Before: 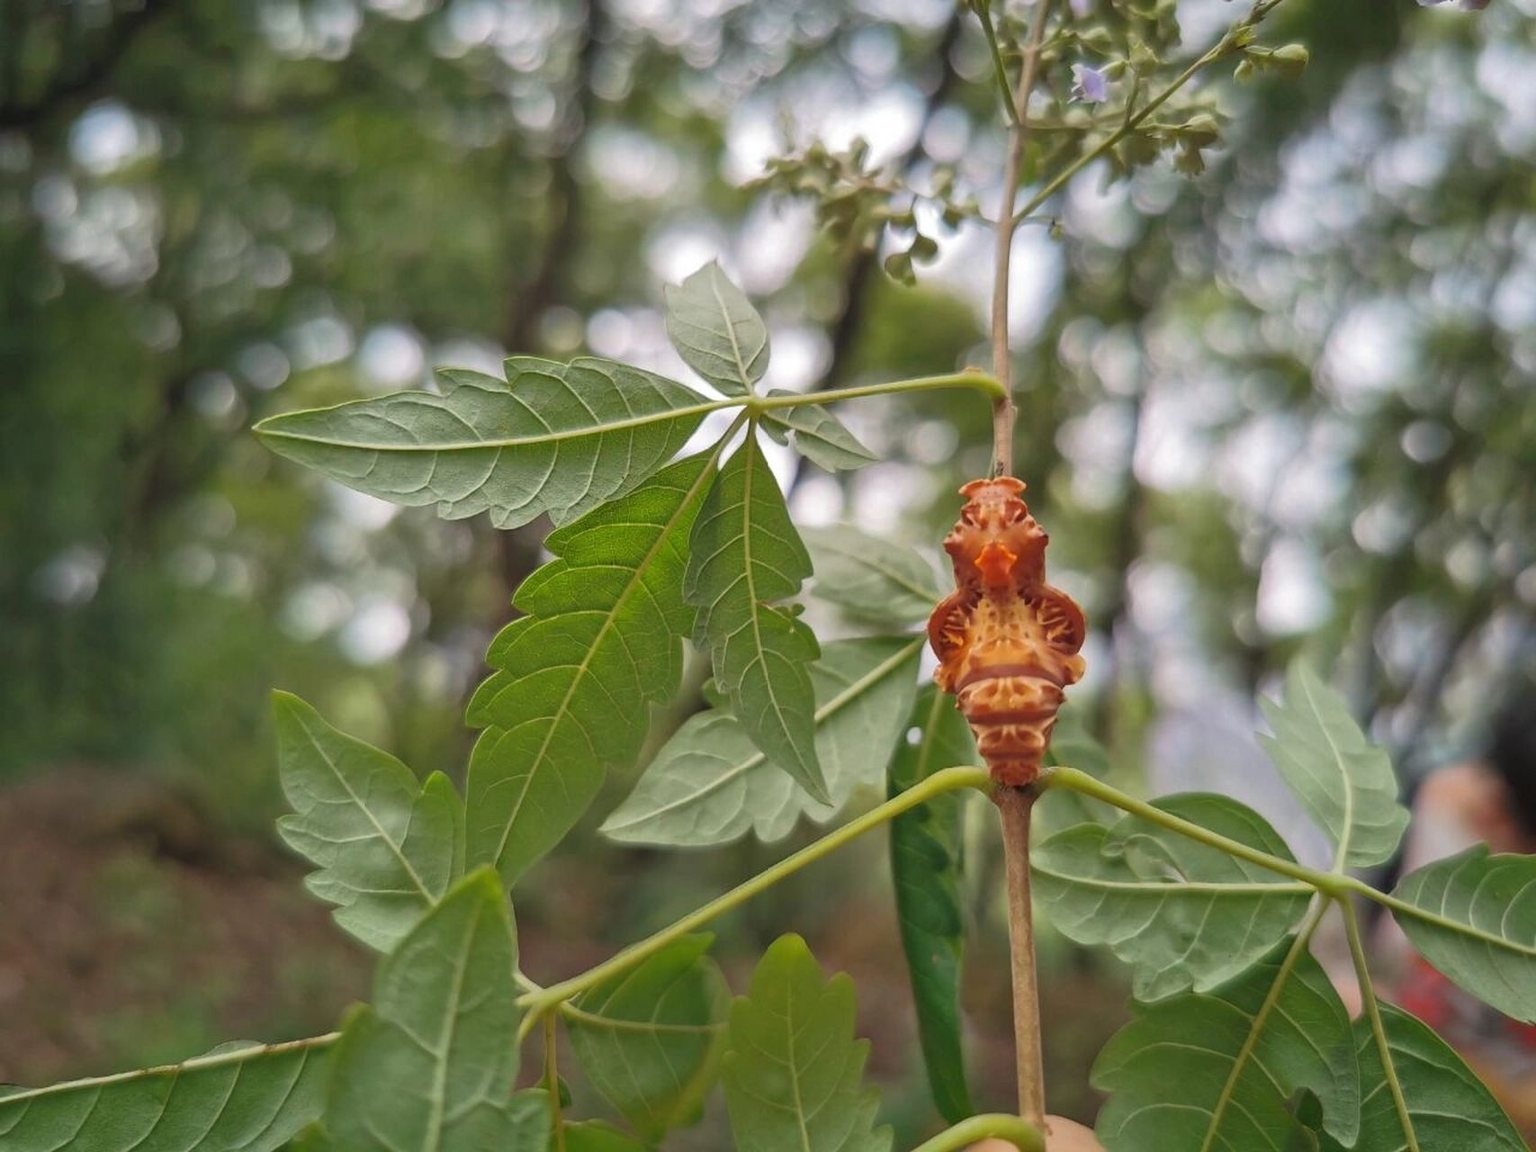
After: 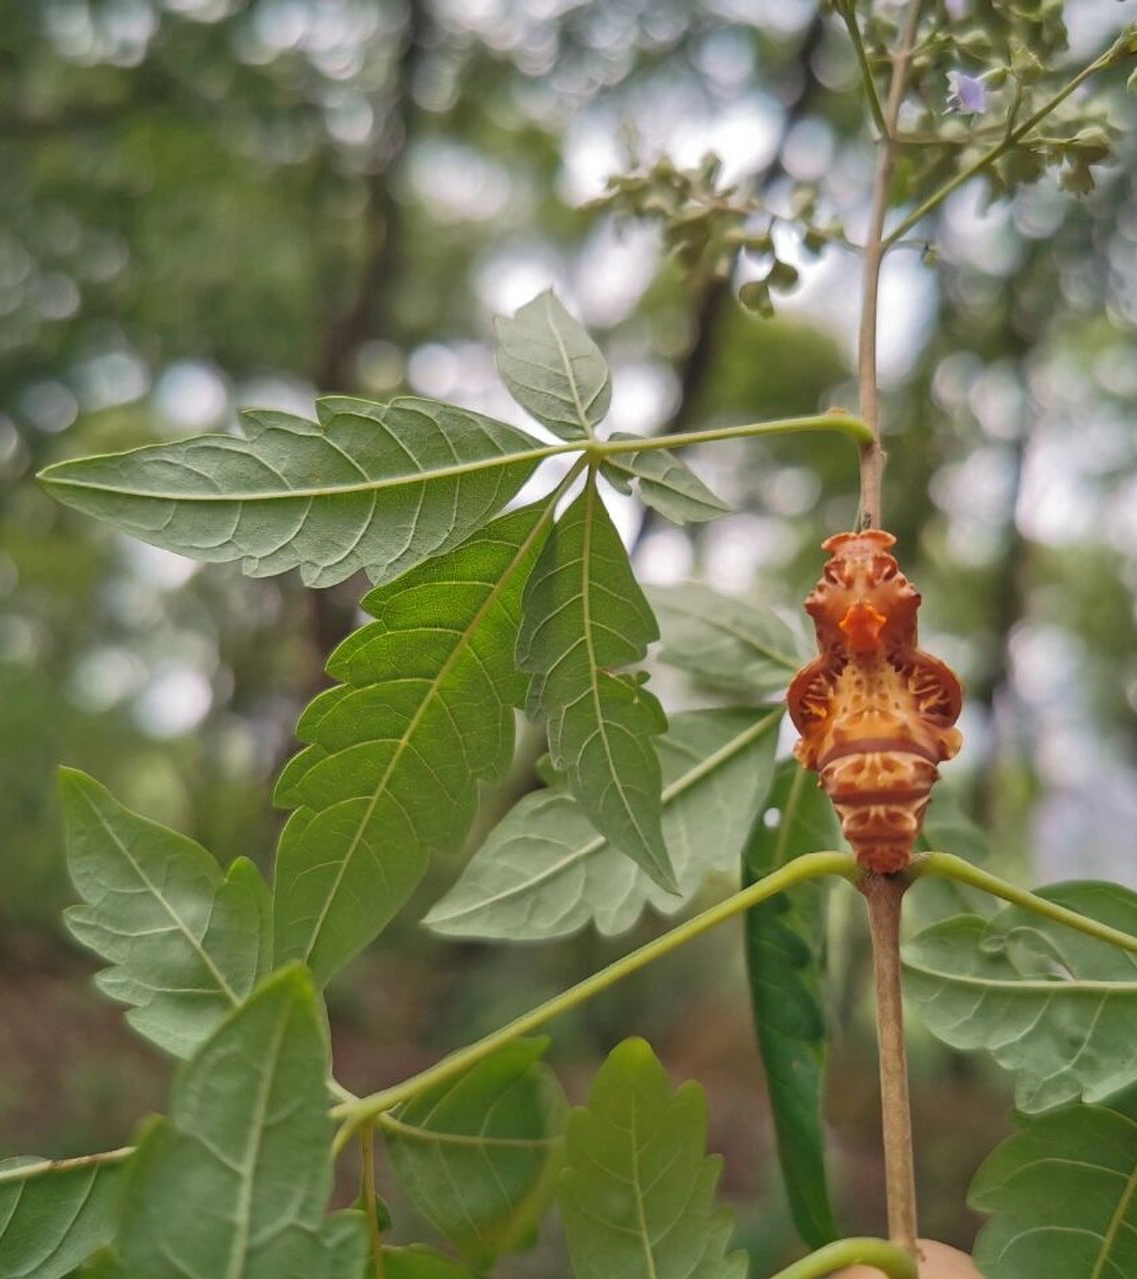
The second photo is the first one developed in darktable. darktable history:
crop and rotate: left 14.299%, right 19.071%
